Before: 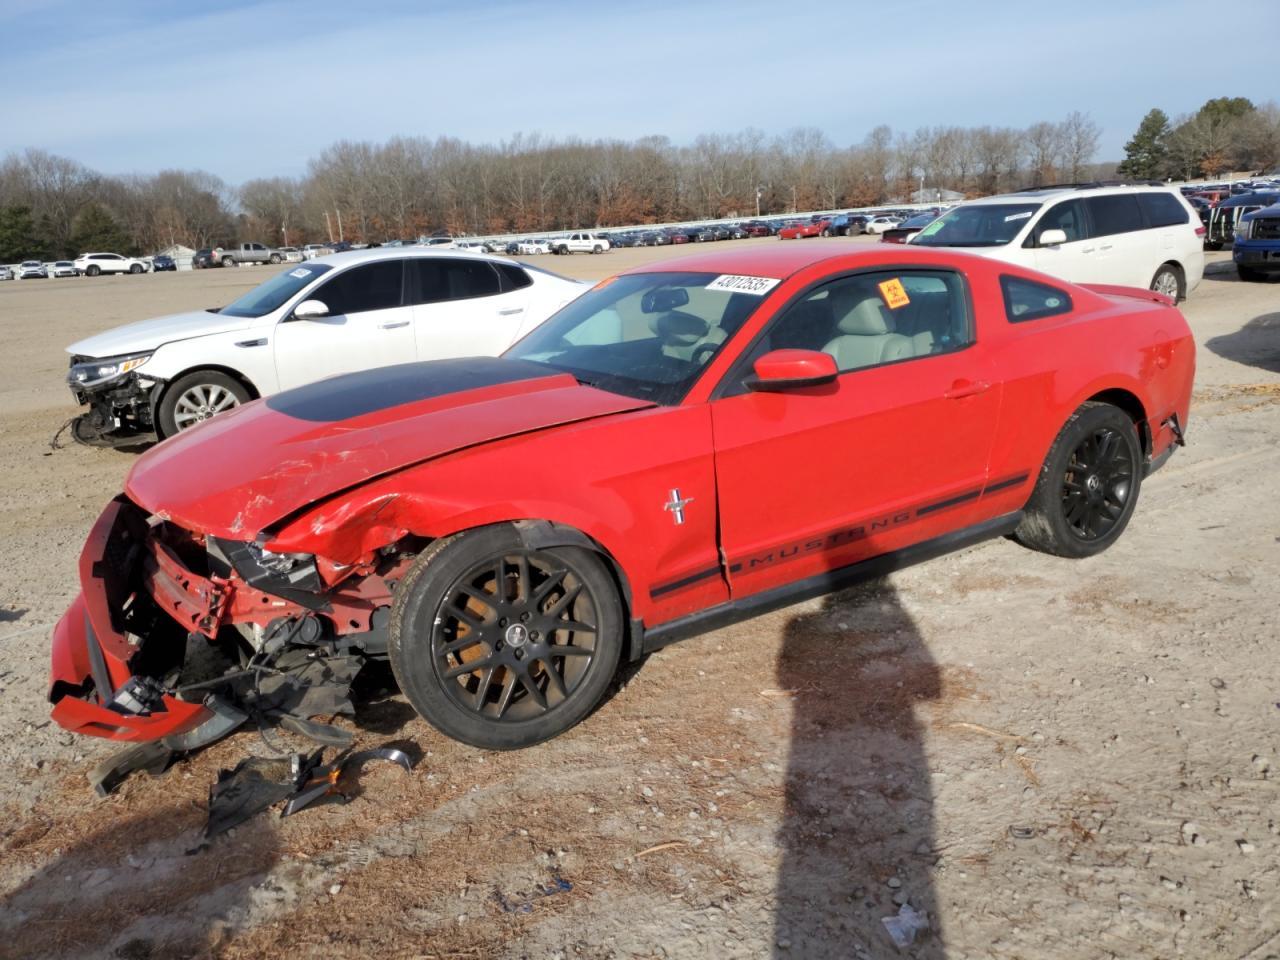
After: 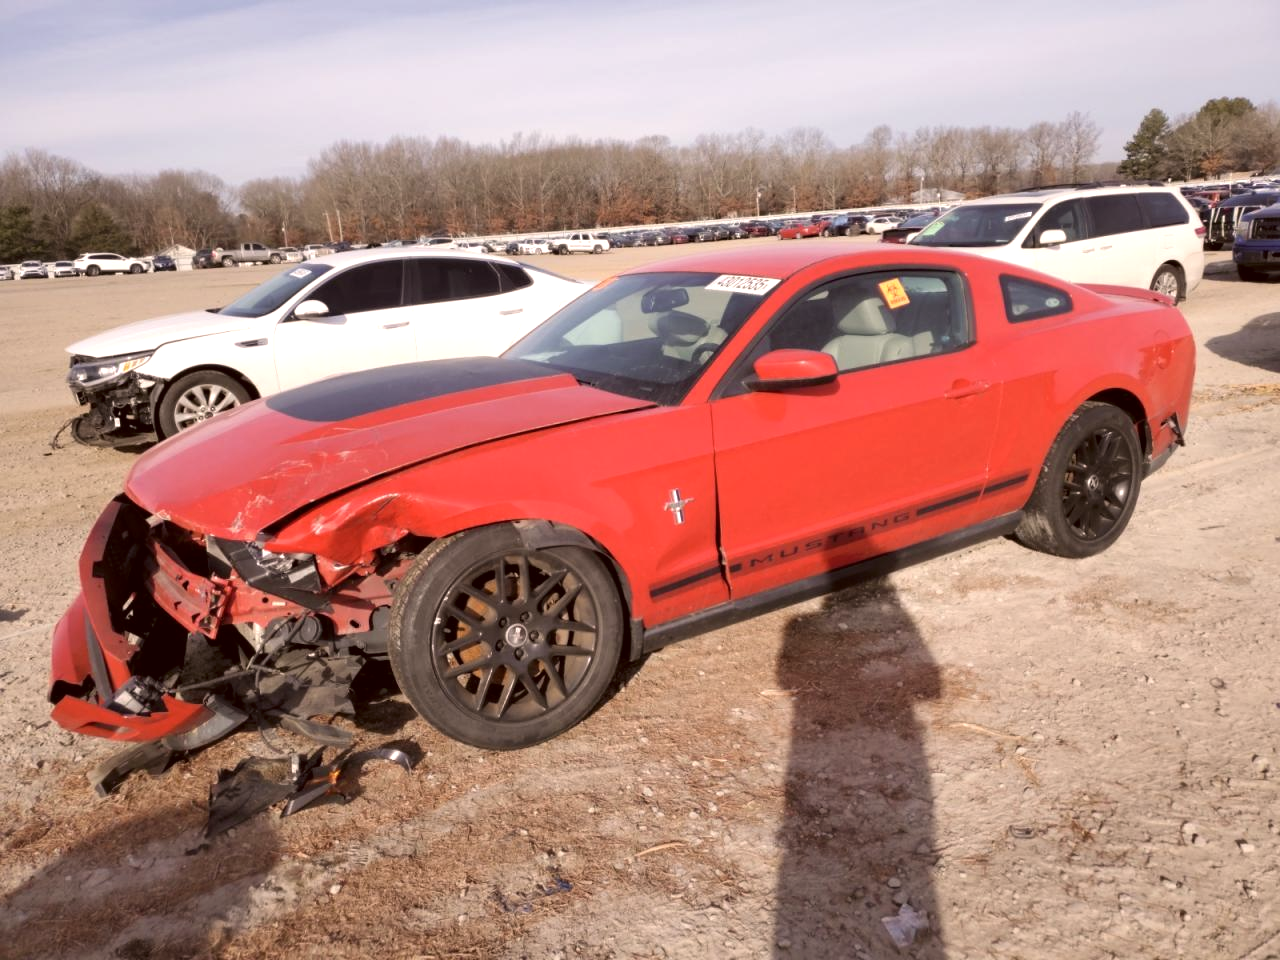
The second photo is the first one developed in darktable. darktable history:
exposure: black level correction 0, exposure 0.3 EV, compensate highlight preservation false
color correction: highlights a* 10.21, highlights b* 9.79, shadows a* 8.61, shadows b* 7.88, saturation 0.8
